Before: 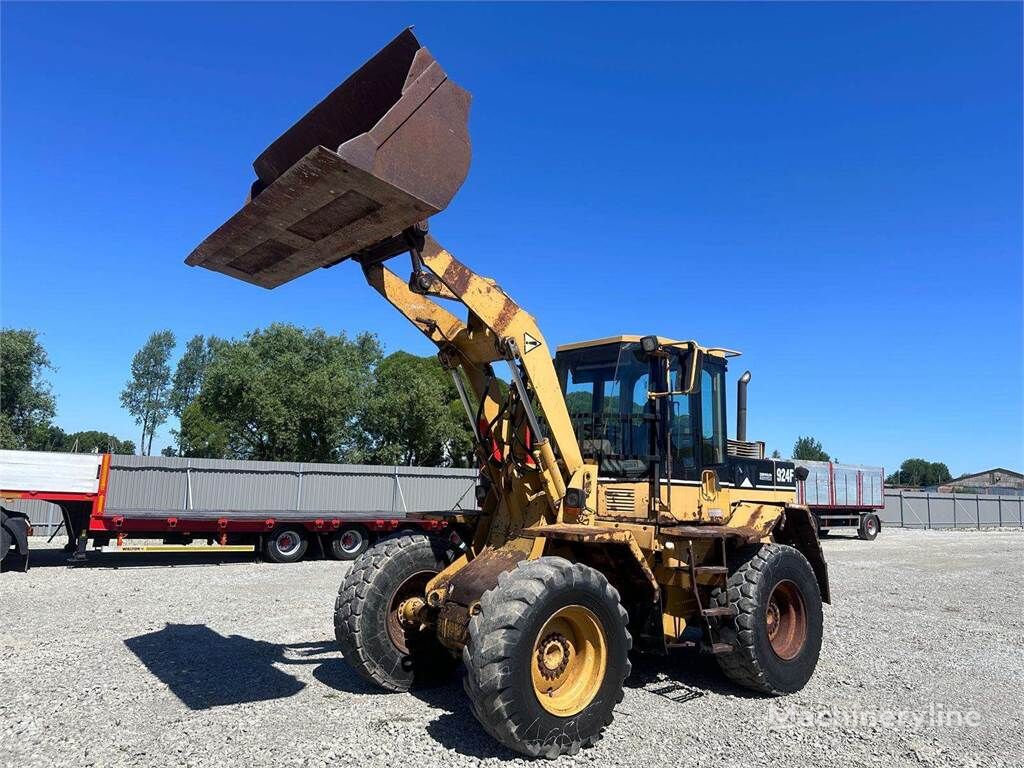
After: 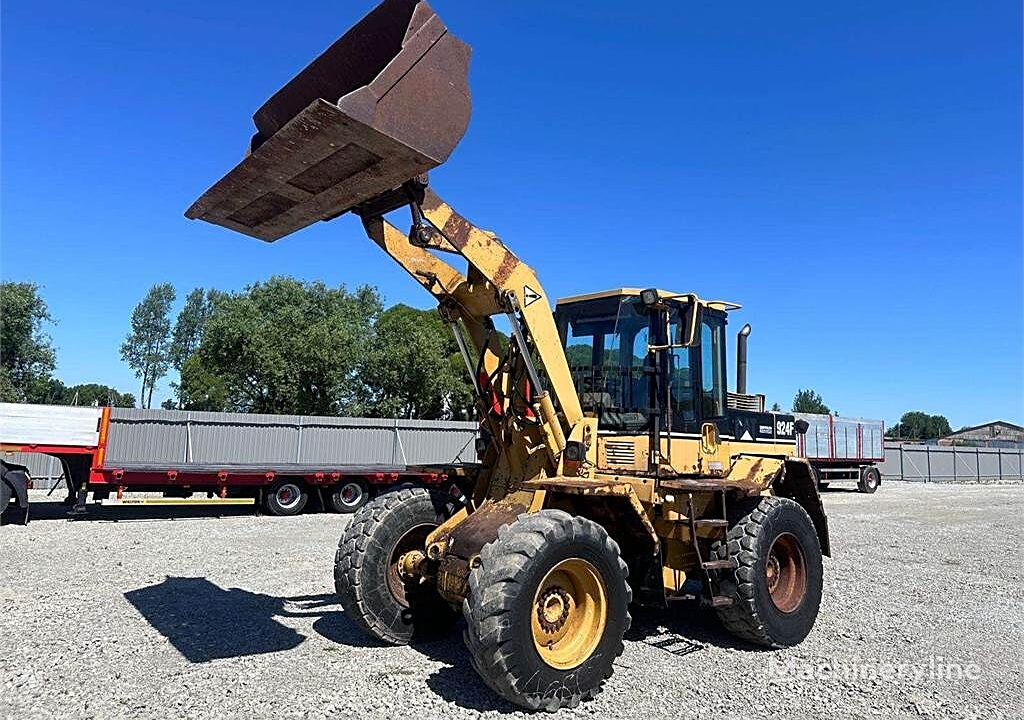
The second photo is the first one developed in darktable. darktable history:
crop and rotate: top 6.25%
sharpen: on, module defaults
